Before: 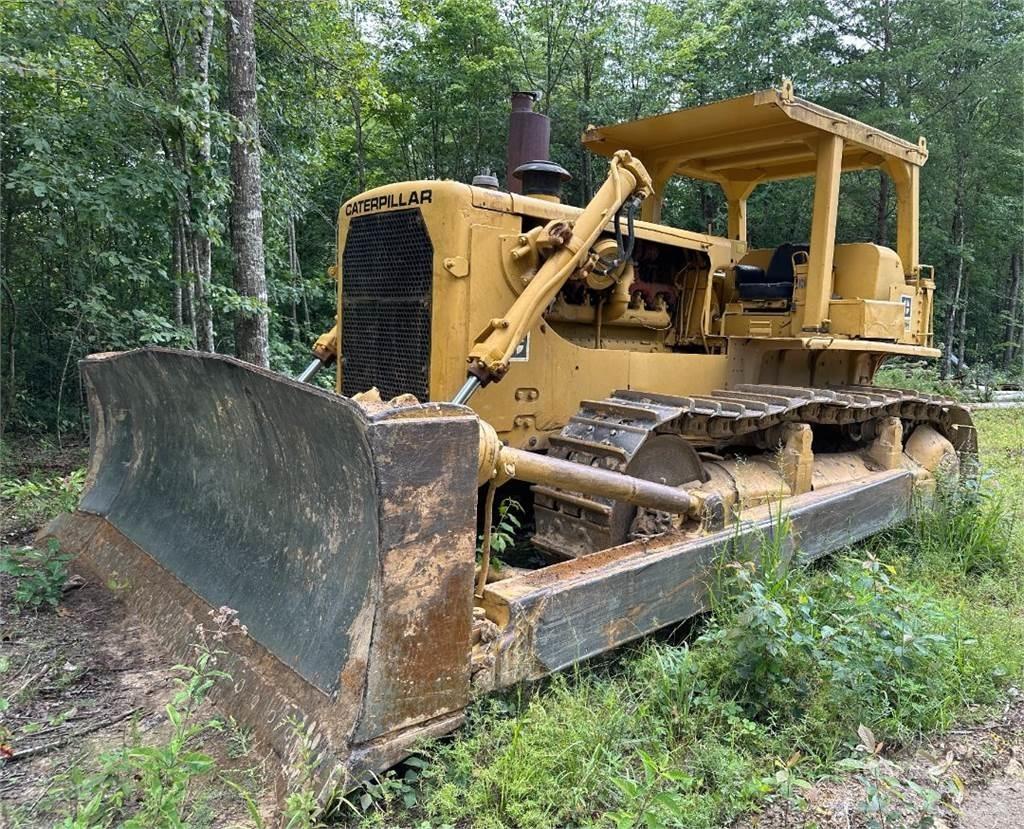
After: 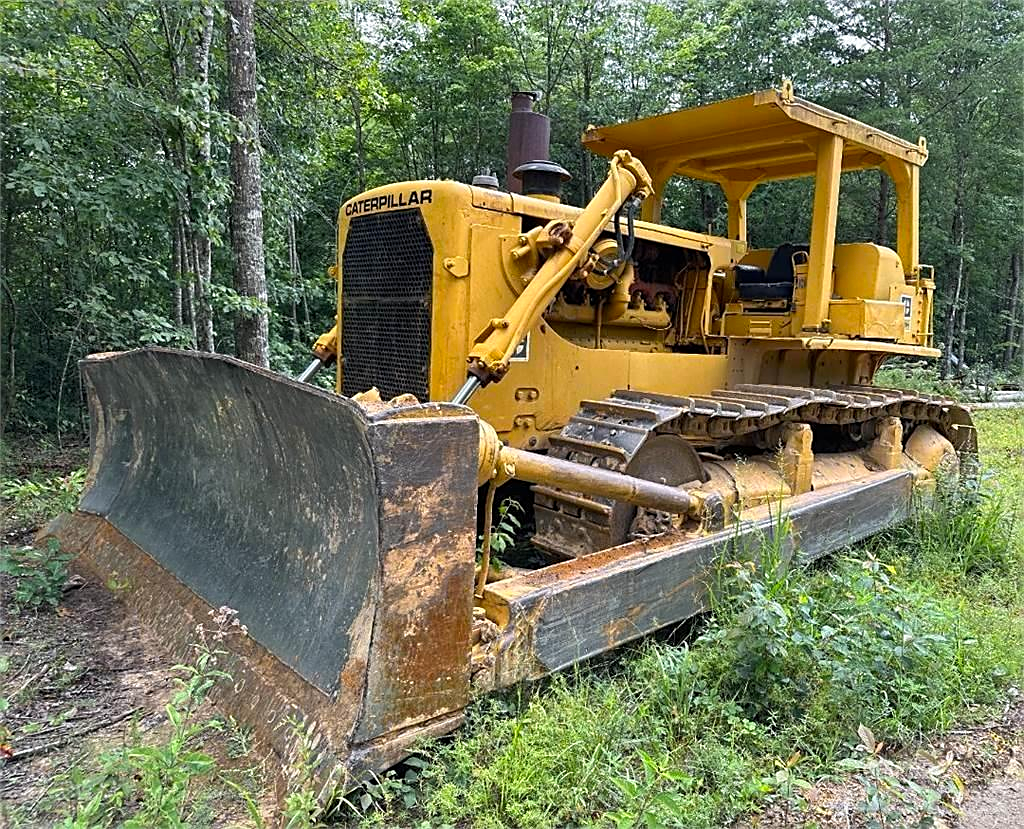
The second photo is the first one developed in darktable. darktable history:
color zones: curves: ch0 [(0.224, 0.526) (0.75, 0.5)]; ch1 [(0.055, 0.526) (0.224, 0.761) (0.377, 0.526) (0.75, 0.5)]
sharpen: on, module defaults
